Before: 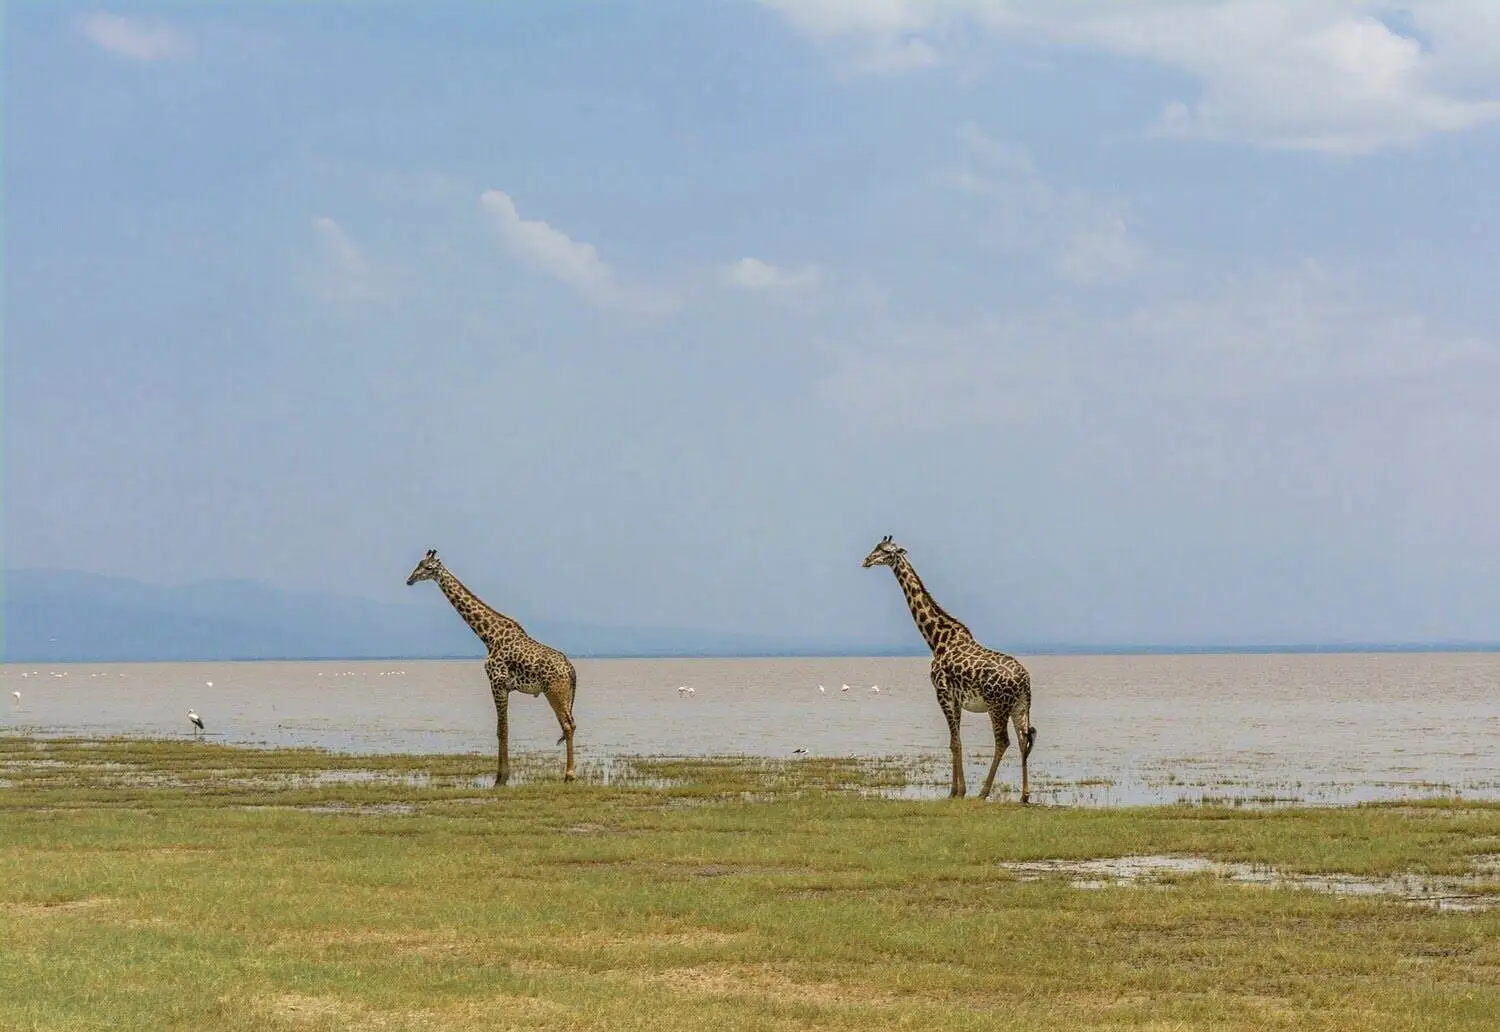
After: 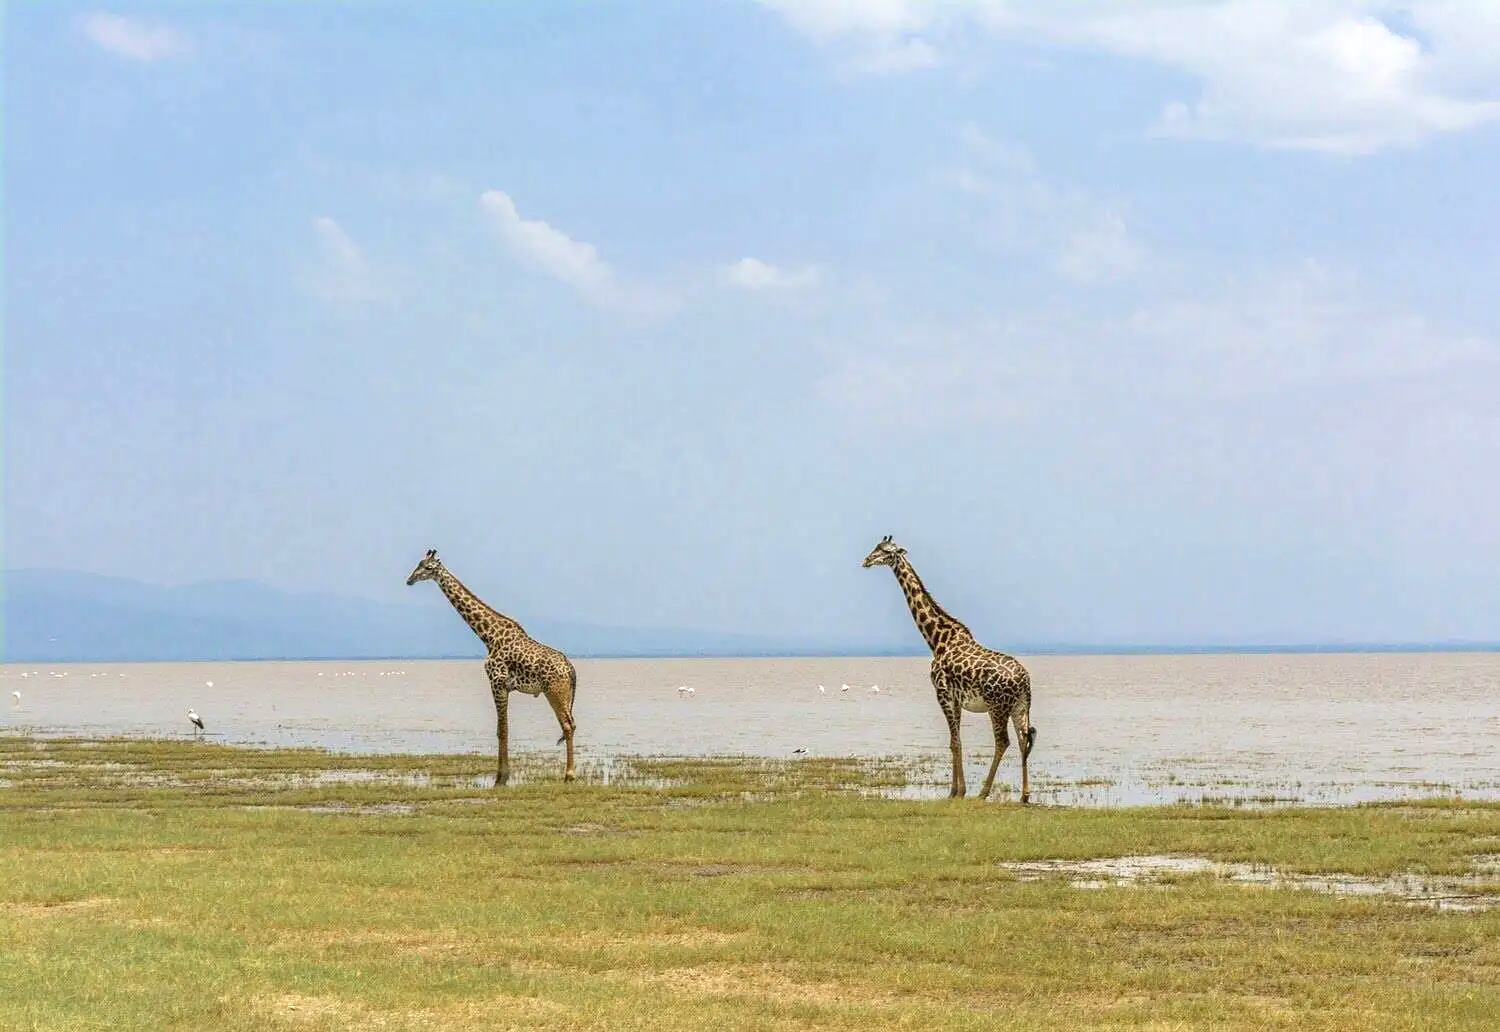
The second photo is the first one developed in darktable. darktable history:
exposure: exposure 0.491 EV, compensate exposure bias true, compensate highlight preservation false
